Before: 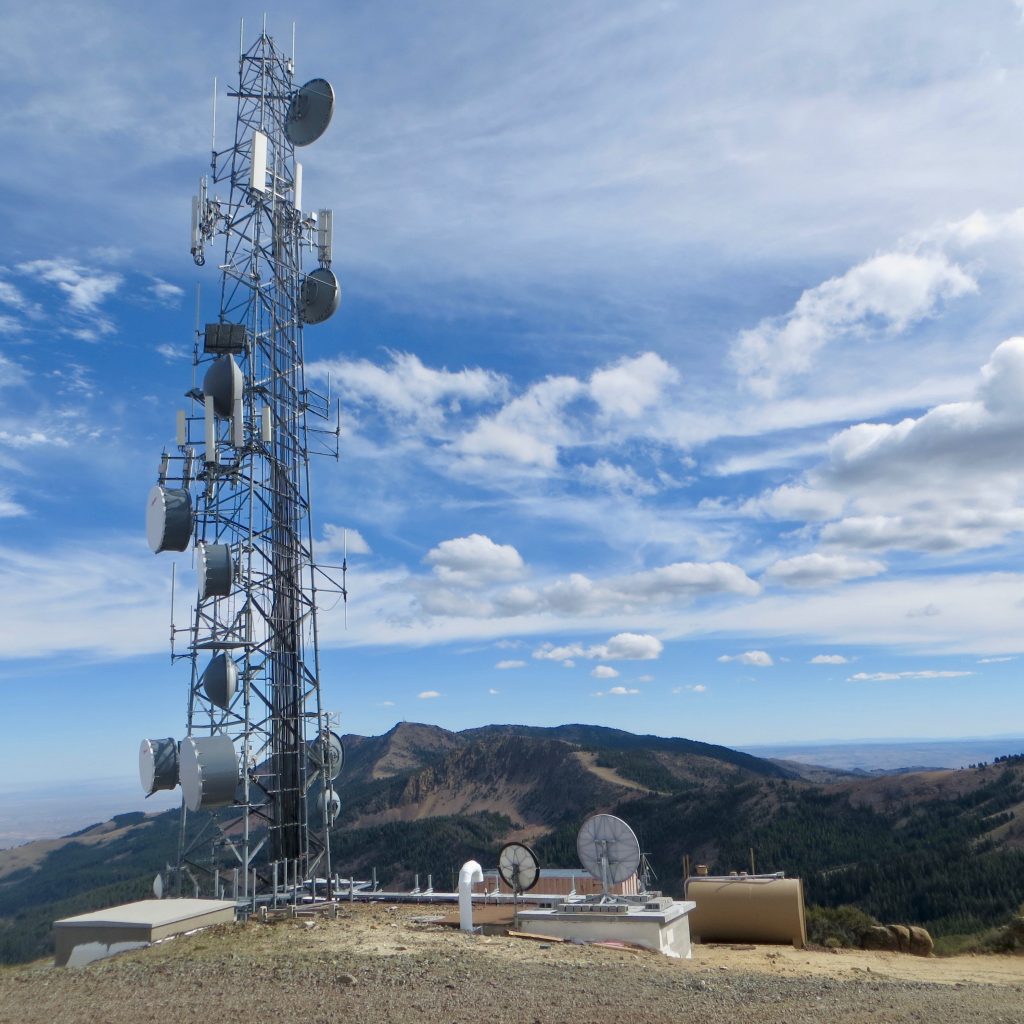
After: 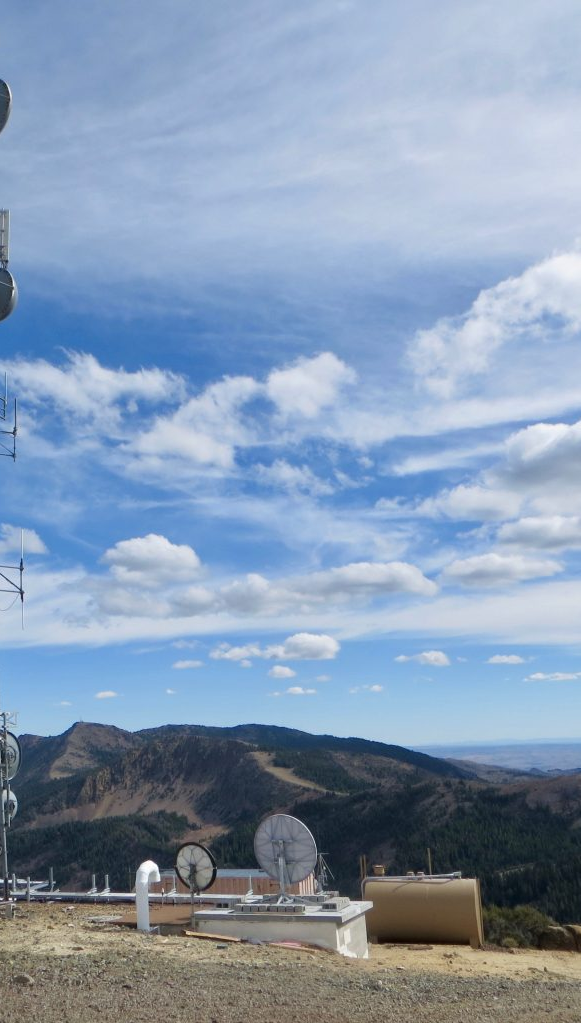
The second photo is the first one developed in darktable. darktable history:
crop: left 31.553%, top 0.021%, right 11.611%
